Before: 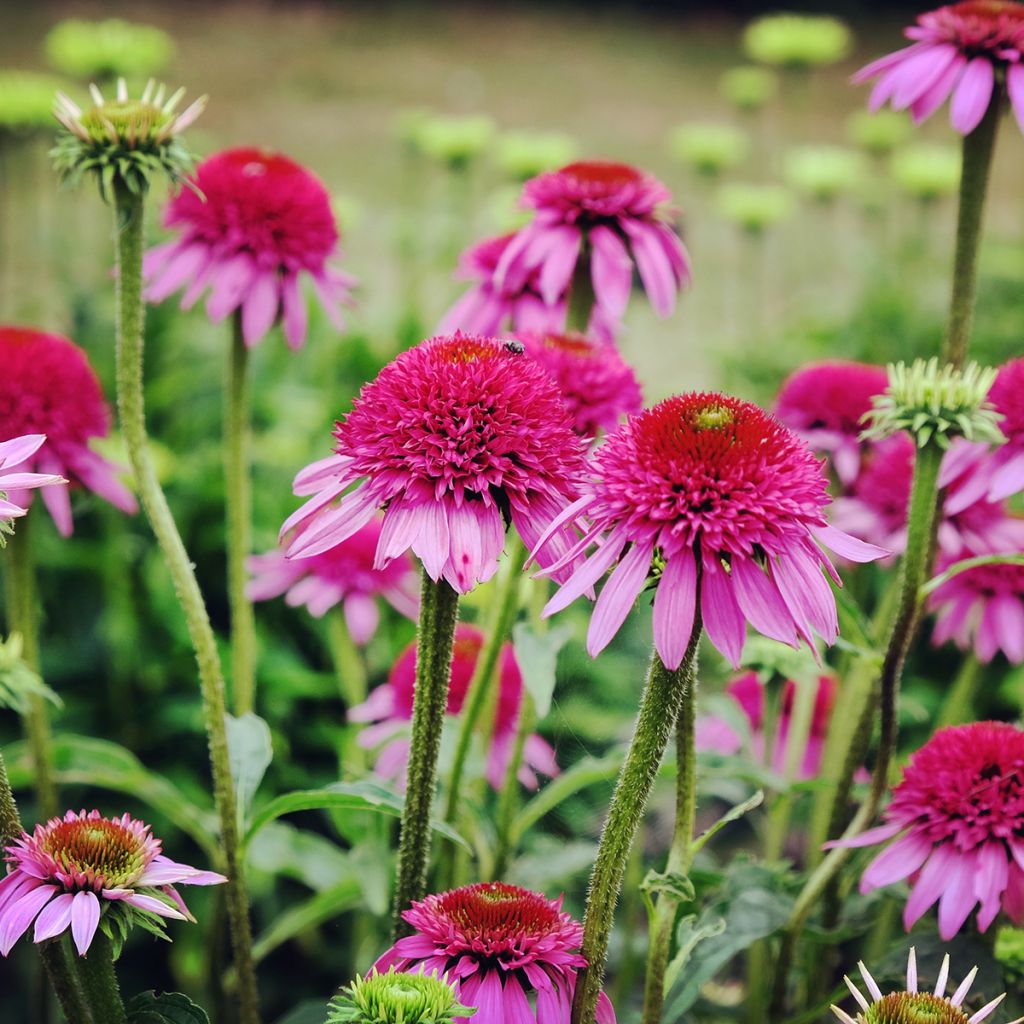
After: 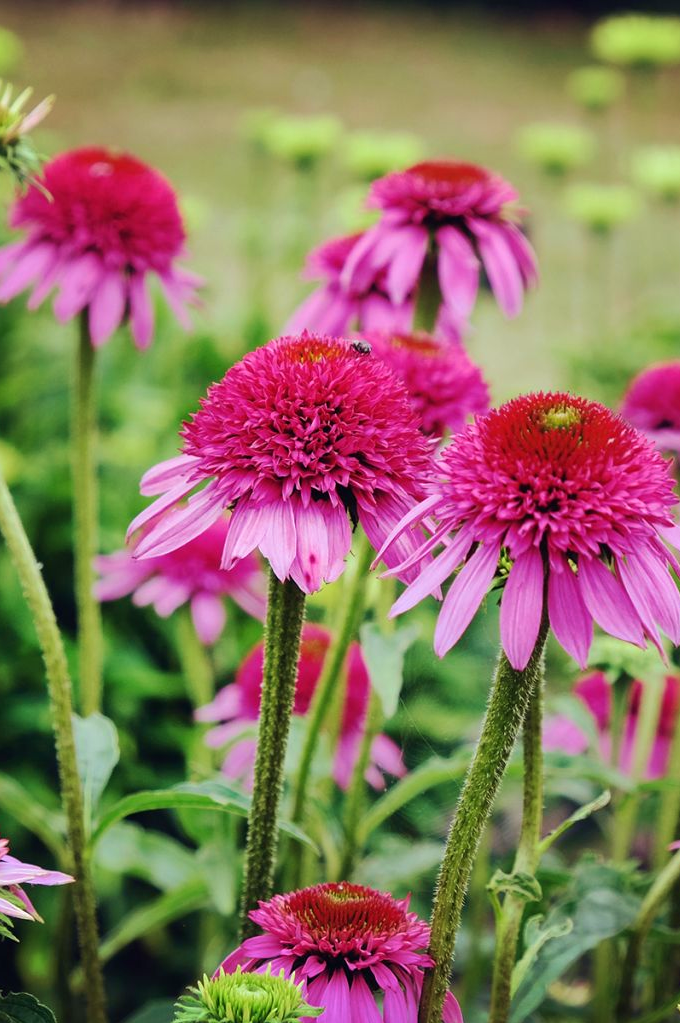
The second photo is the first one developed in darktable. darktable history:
velvia: on, module defaults
crop and rotate: left 15.018%, right 18.5%
